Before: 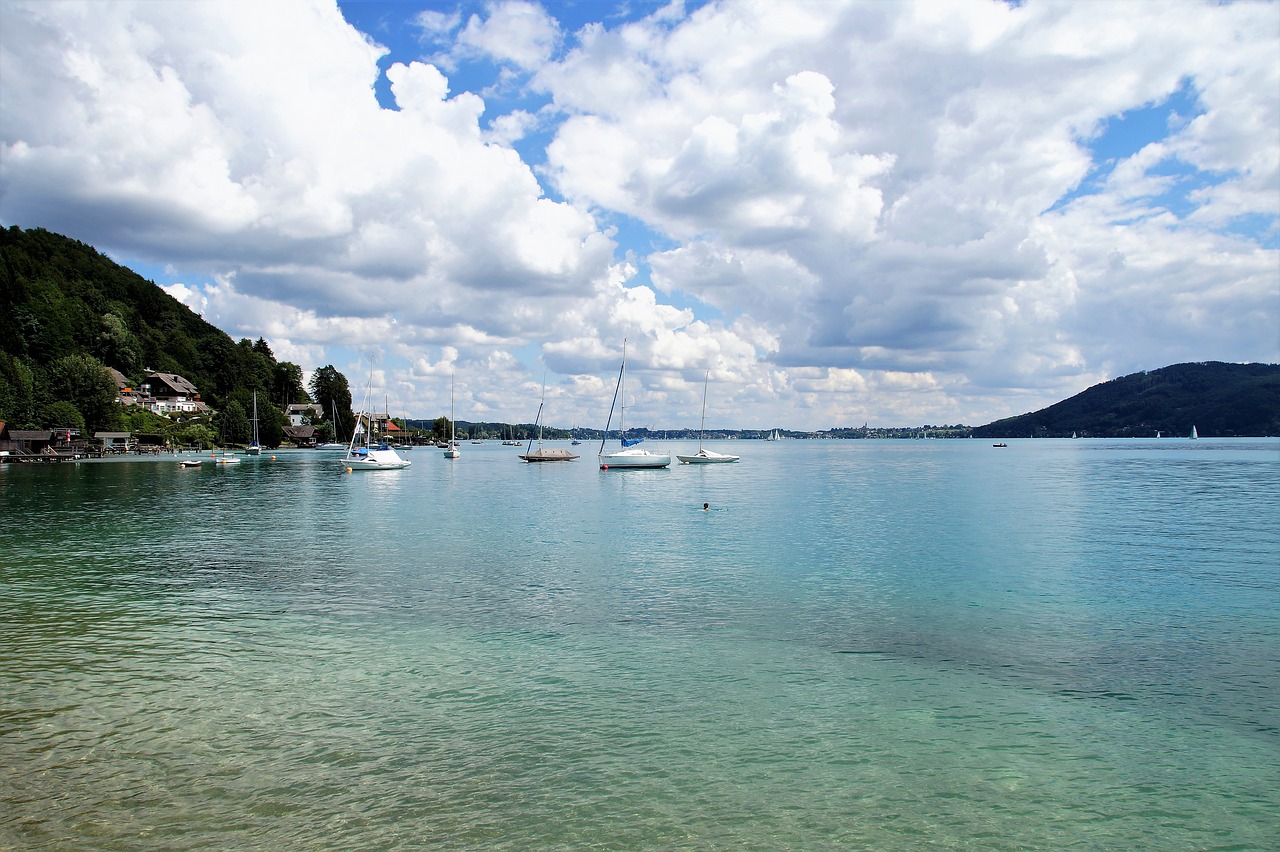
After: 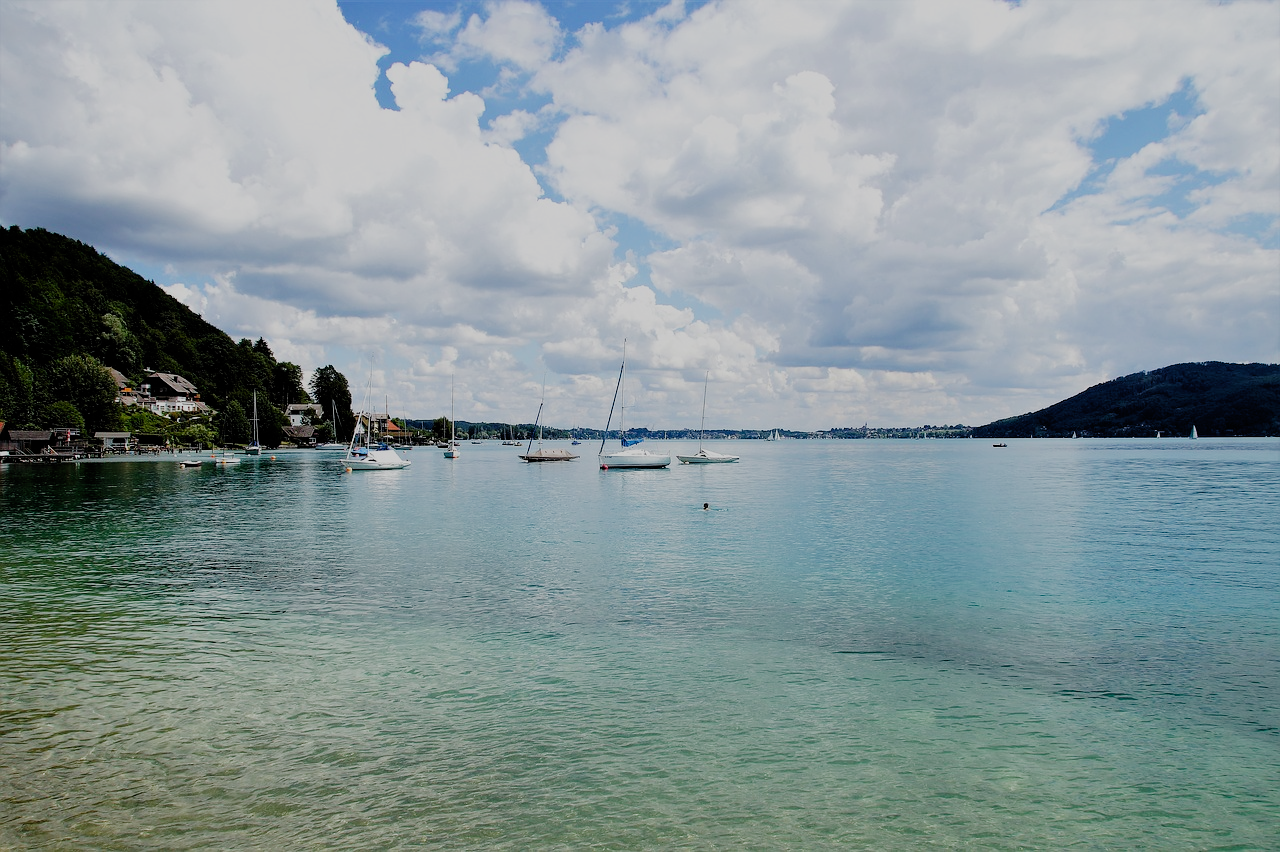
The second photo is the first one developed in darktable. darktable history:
filmic rgb: black relative exposure -6.88 EV, white relative exposure 5.92 EV, hardness 2.72, preserve chrominance no, color science v5 (2021), iterations of high-quality reconstruction 0
